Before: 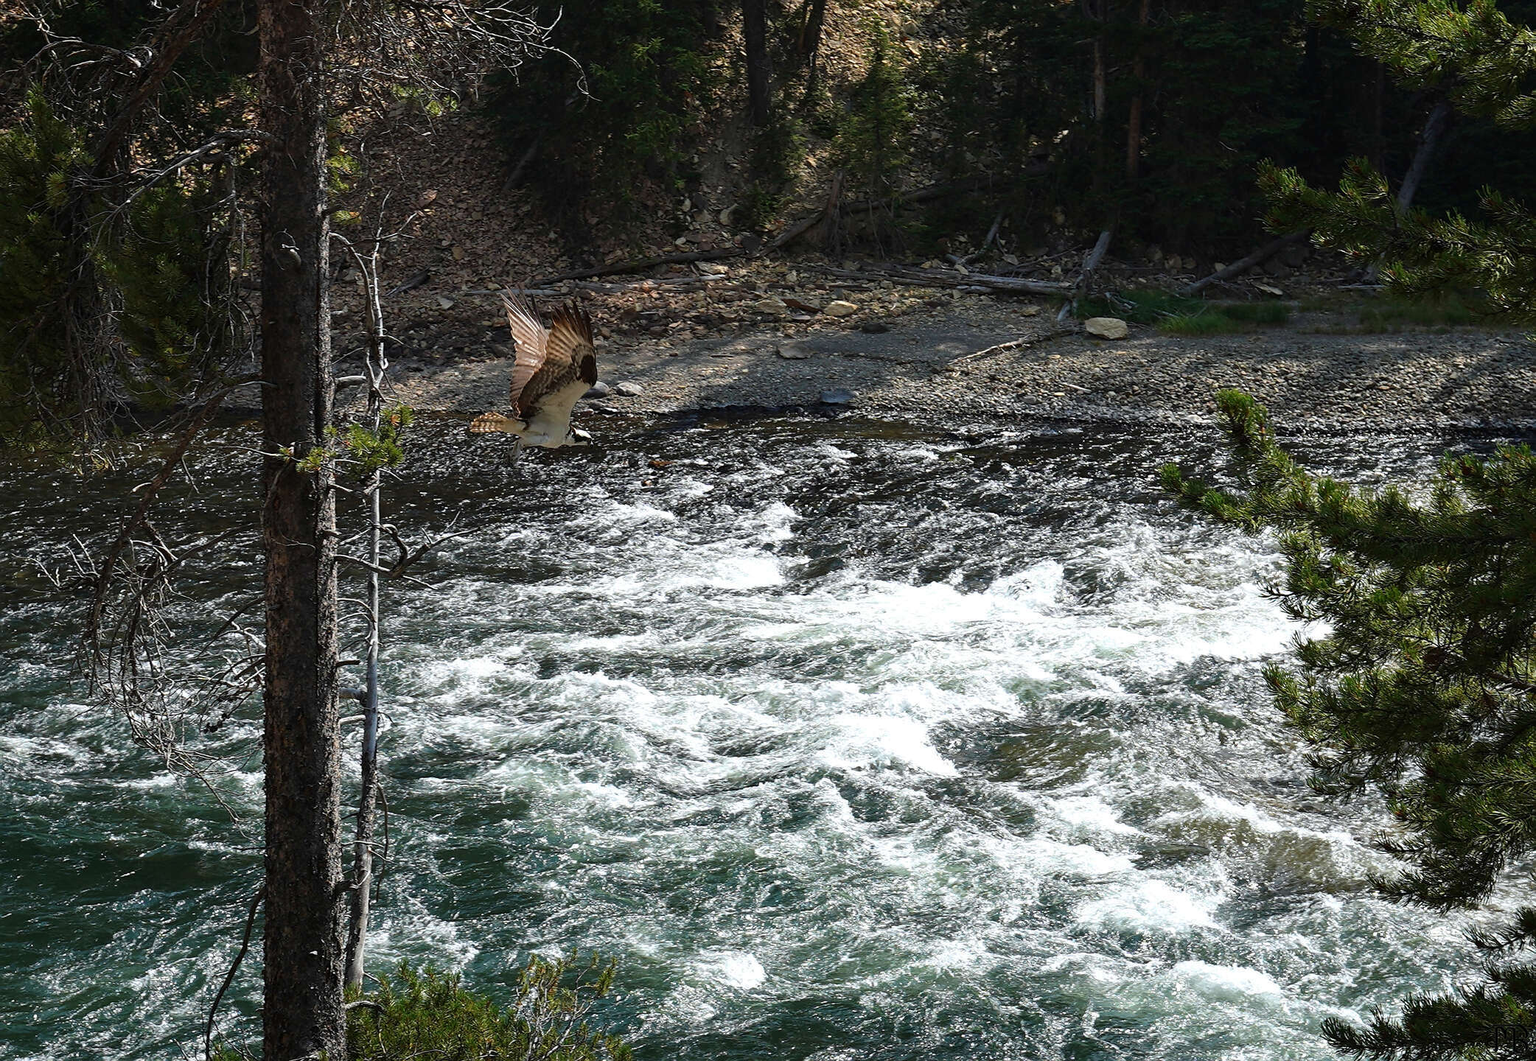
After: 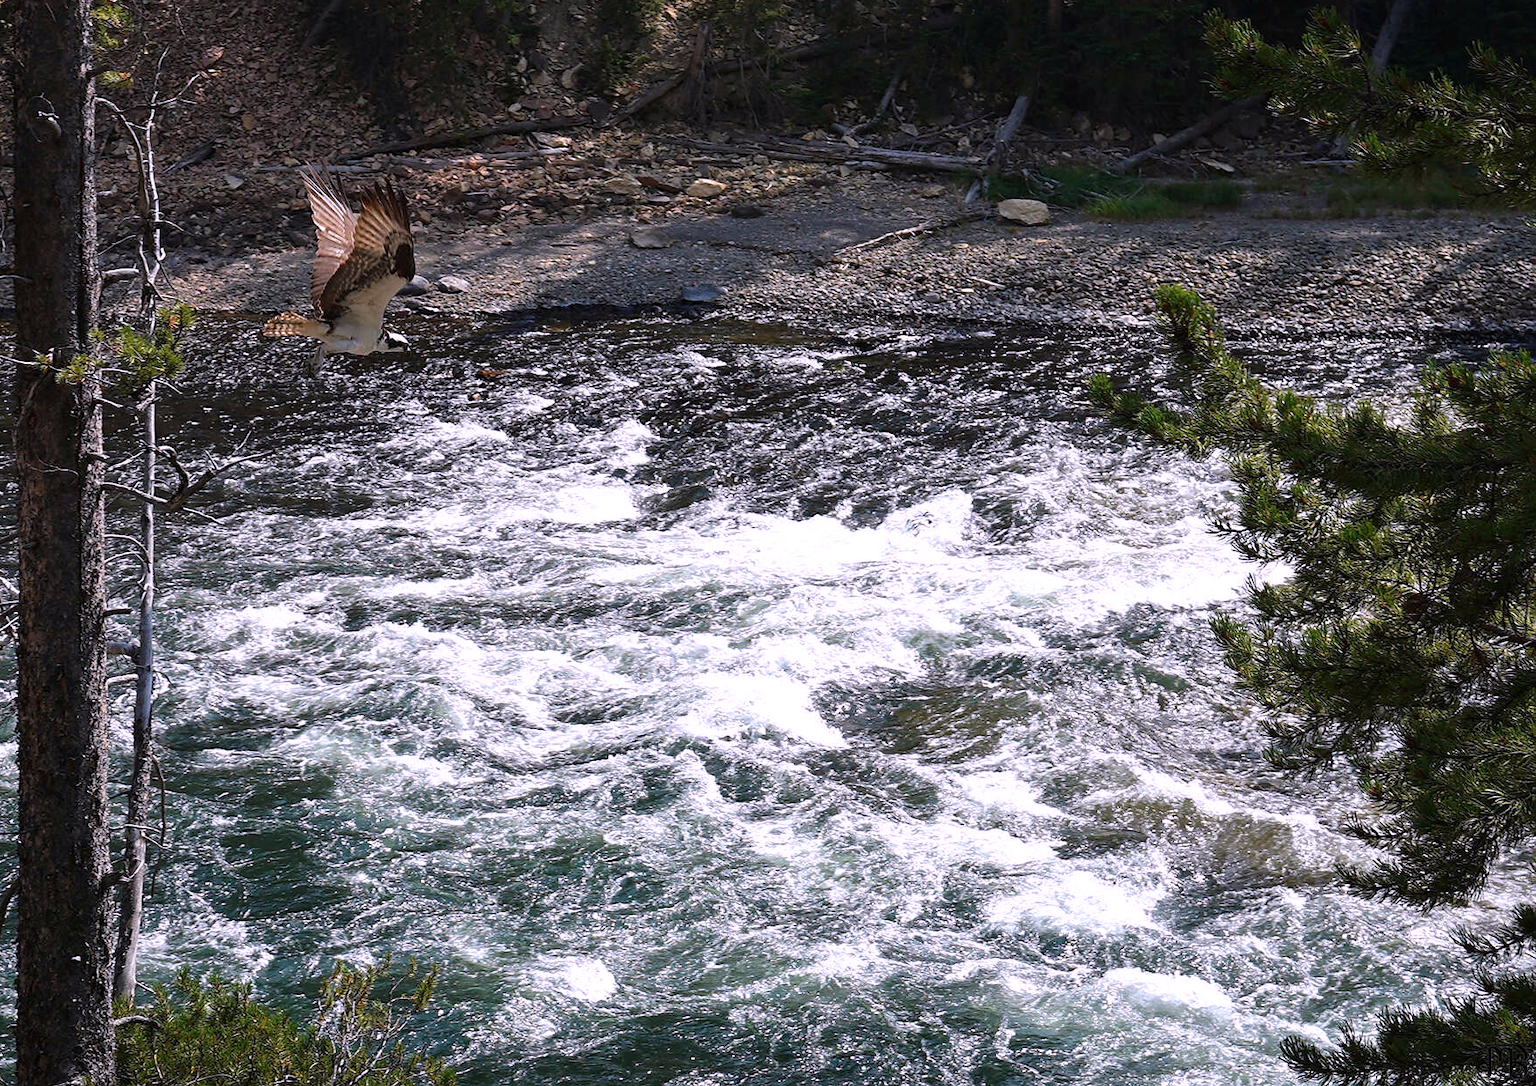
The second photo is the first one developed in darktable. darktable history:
white balance: red 1.066, blue 1.119
crop: left 16.315%, top 14.246%
